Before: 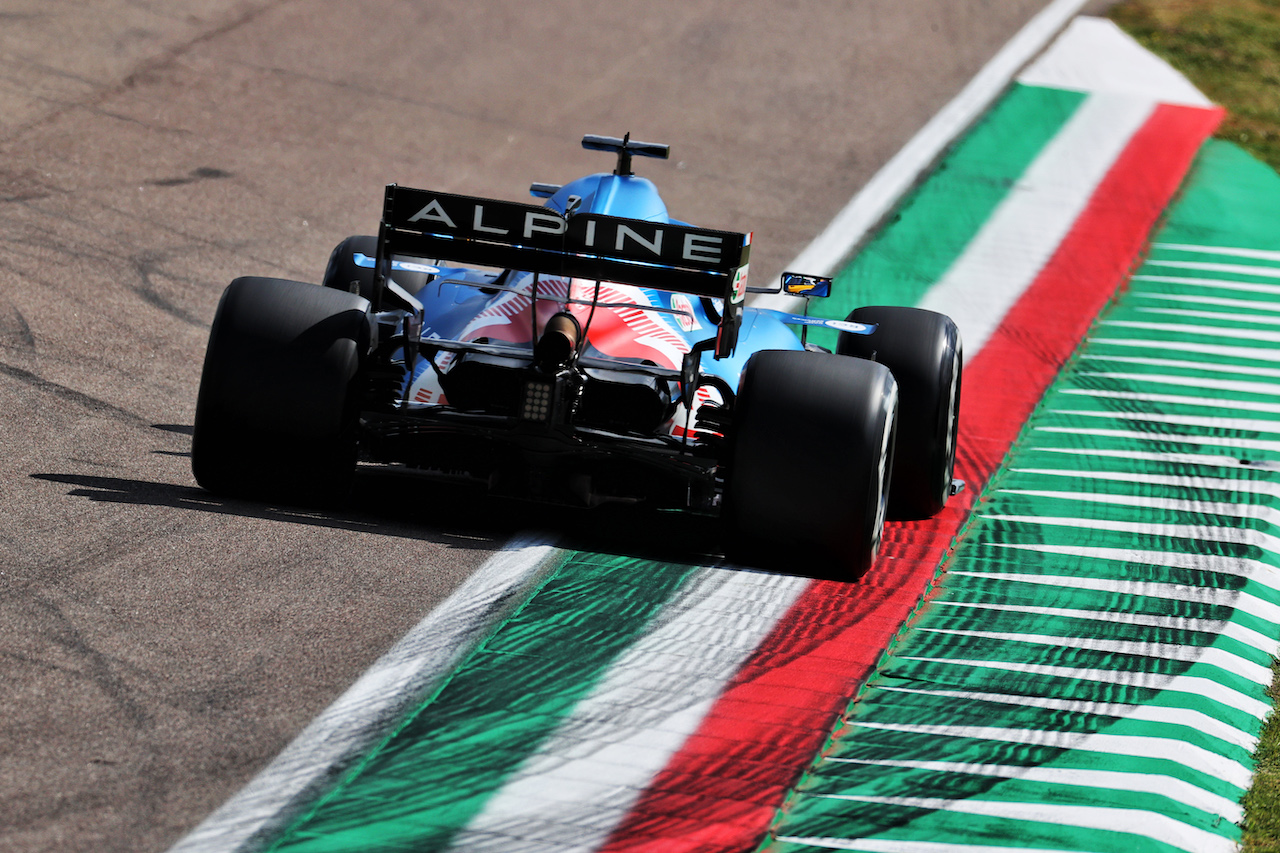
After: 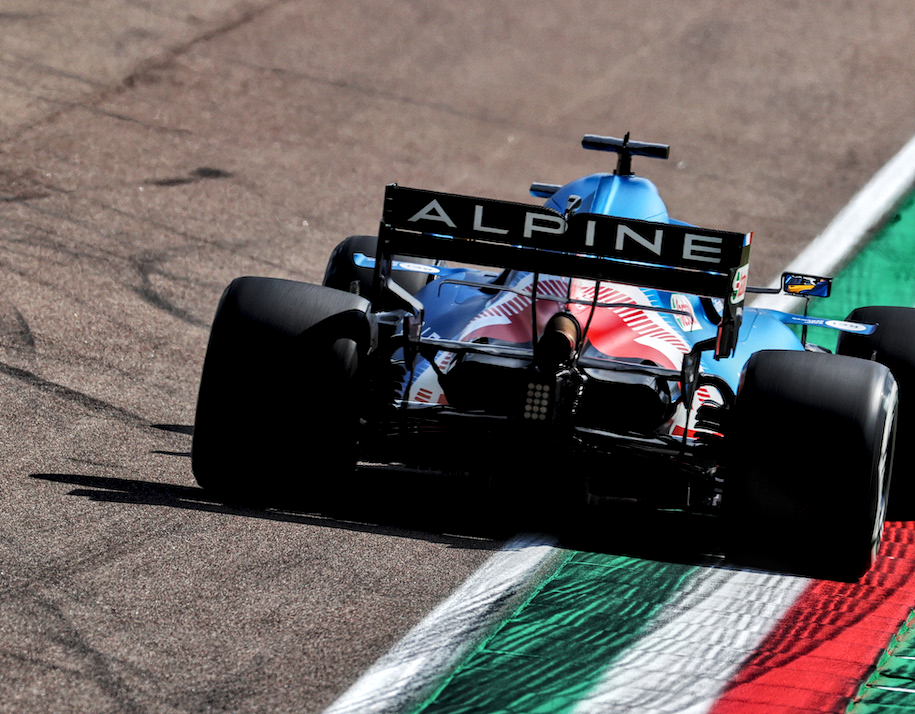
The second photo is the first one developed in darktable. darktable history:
crop: right 28.484%, bottom 16.176%
local contrast: detail 150%
